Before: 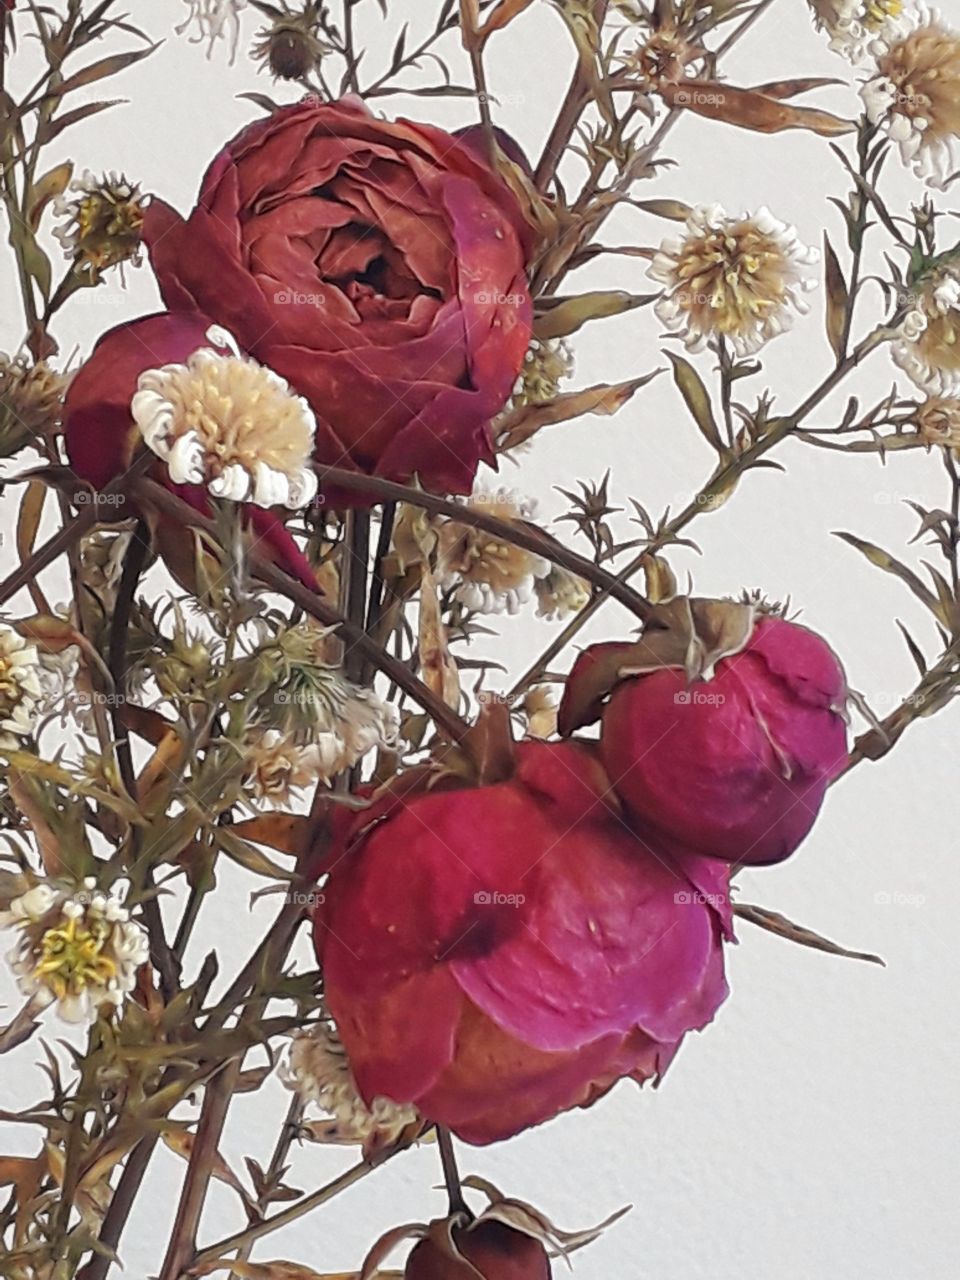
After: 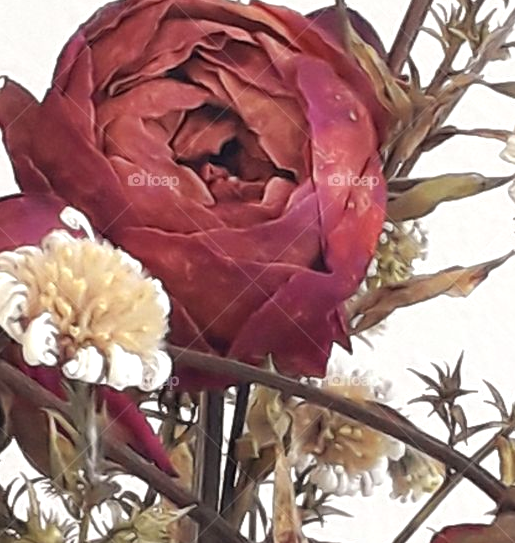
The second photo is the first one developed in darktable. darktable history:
contrast brightness saturation: saturation -0.066
exposure: exposure 0.371 EV, compensate highlight preservation false
crop: left 15.248%, top 9.286%, right 31.011%, bottom 48.257%
